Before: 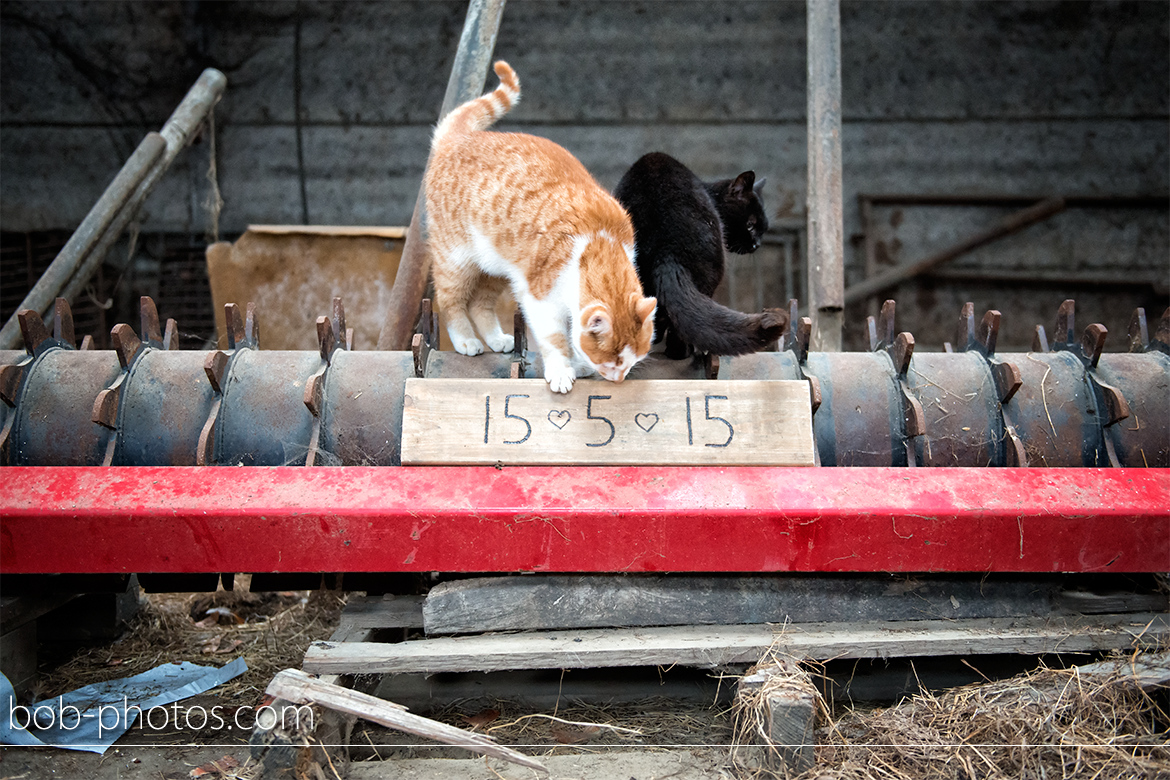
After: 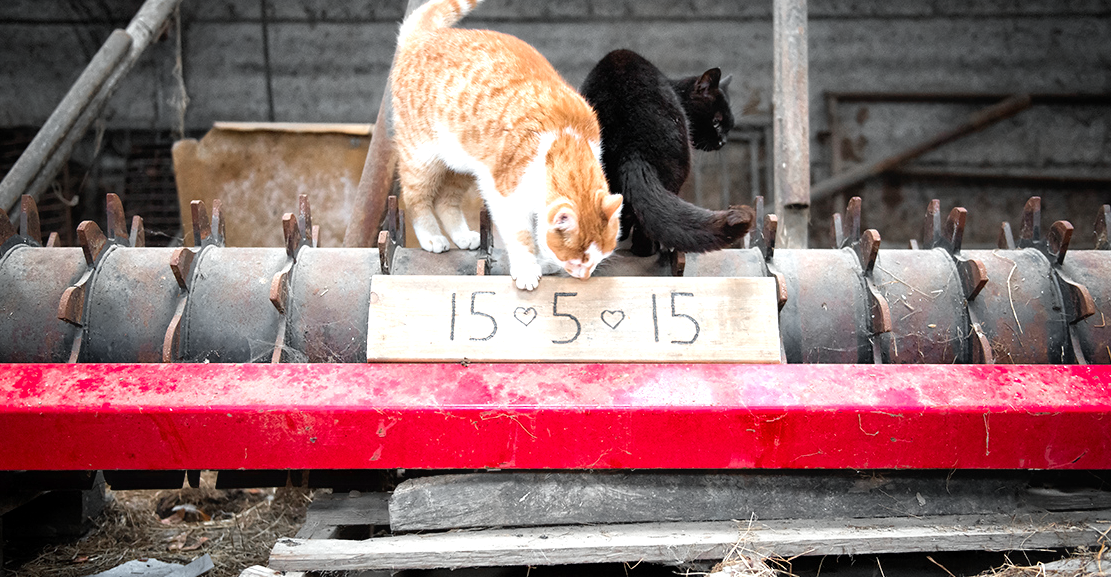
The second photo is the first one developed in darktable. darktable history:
base curve: curves: ch0 [(0, 0) (0.989, 0.992)], preserve colors none
exposure: black level correction 0.001, exposure 0.5 EV, compensate exposure bias true, compensate highlight preservation false
crop and rotate: left 2.991%, top 13.302%, right 1.981%, bottom 12.636%
contrast equalizer: y [[0.5, 0.488, 0.462, 0.461, 0.491, 0.5], [0.5 ×6], [0.5 ×6], [0 ×6], [0 ×6]]
color zones: curves: ch1 [(0, 0.638) (0.193, 0.442) (0.286, 0.15) (0.429, 0.14) (0.571, 0.142) (0.714, 0.154) (0.857, 0.175) (1, 0.638)]
